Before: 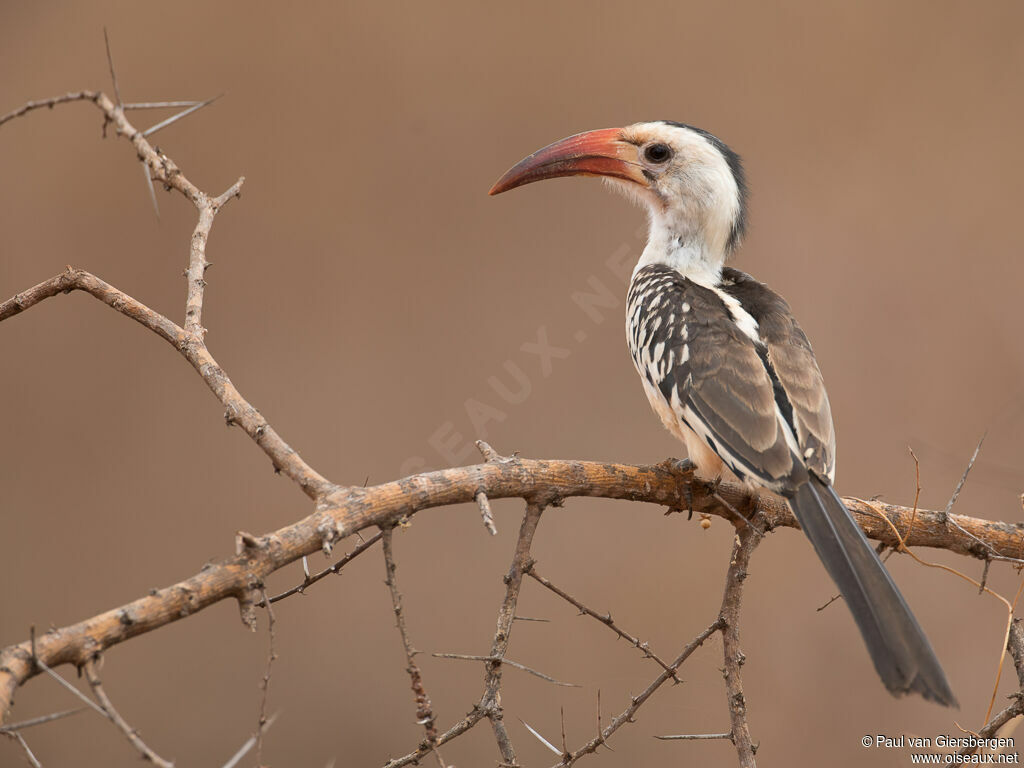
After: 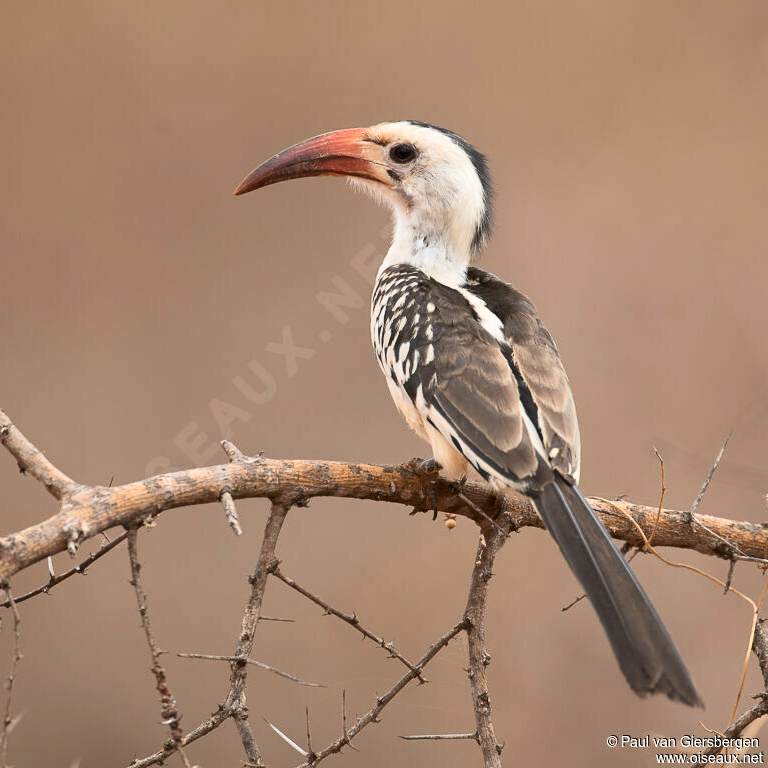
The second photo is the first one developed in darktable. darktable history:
crop and rotate: left 24.941%
contrast brightness saturation: contrast 0.24, brightness 0.087
